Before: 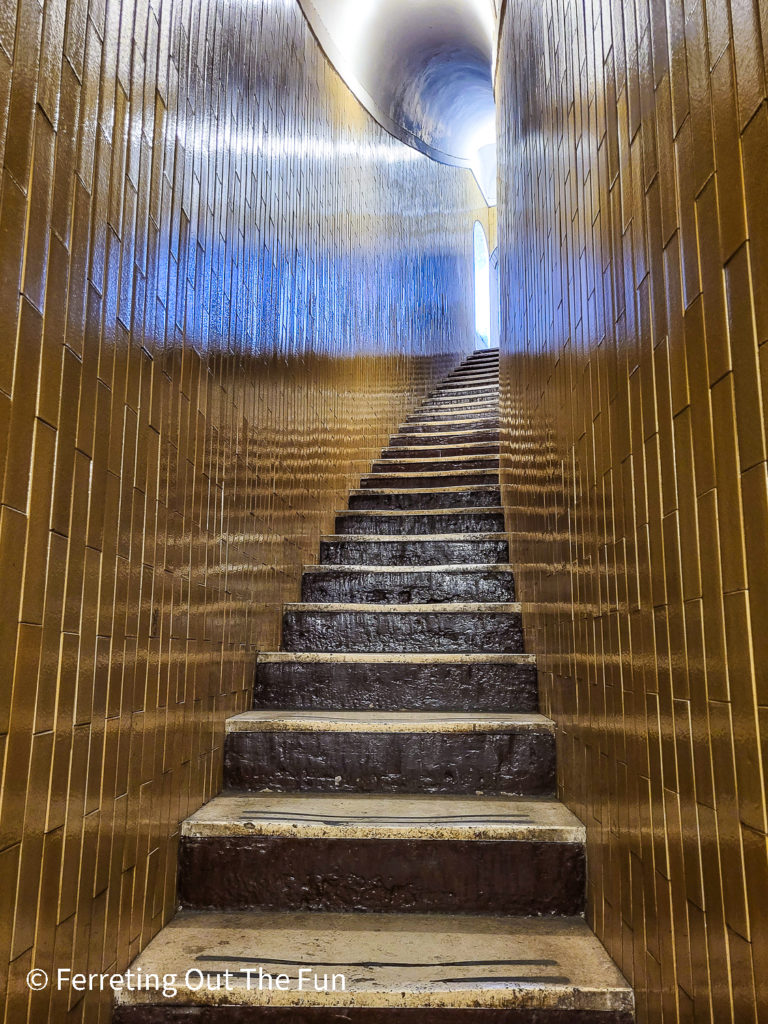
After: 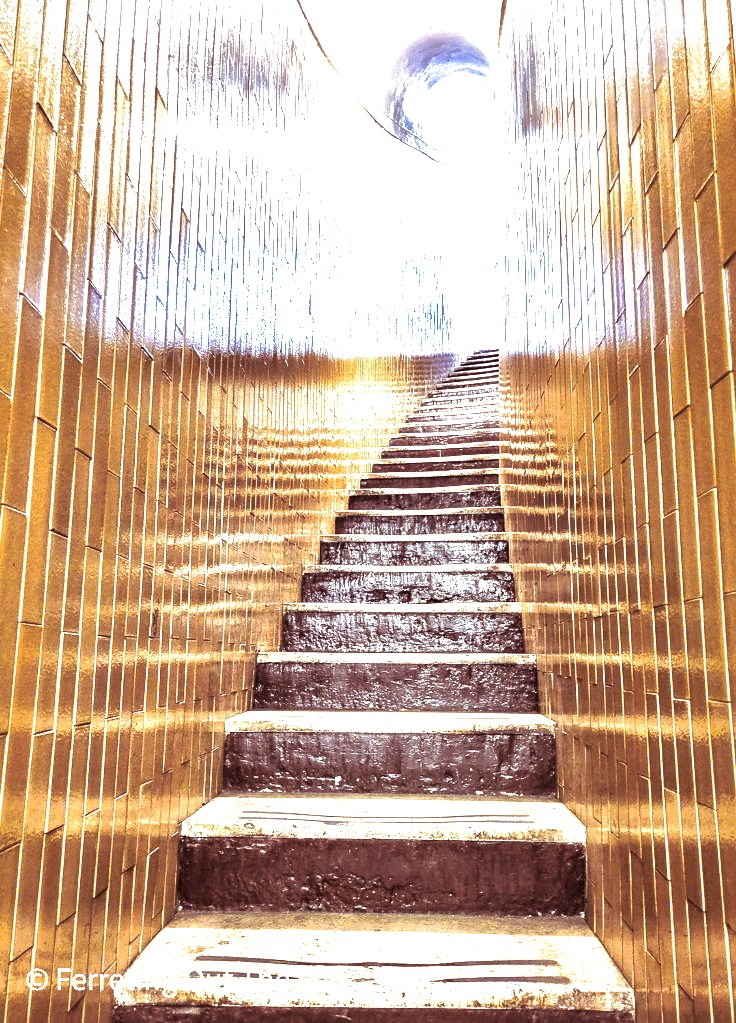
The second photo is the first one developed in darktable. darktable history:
exposure: black level correction 0, exposure 2.327 EV, compensate exposure bias true, compensate highlight preservation false
crop: right 4.126%, bottom 0.031%
split-toning: on, module defaults
local contrast: mode bilateral grid, contrast 25, coarseness 47, detail 151%, midtone range 0.2
